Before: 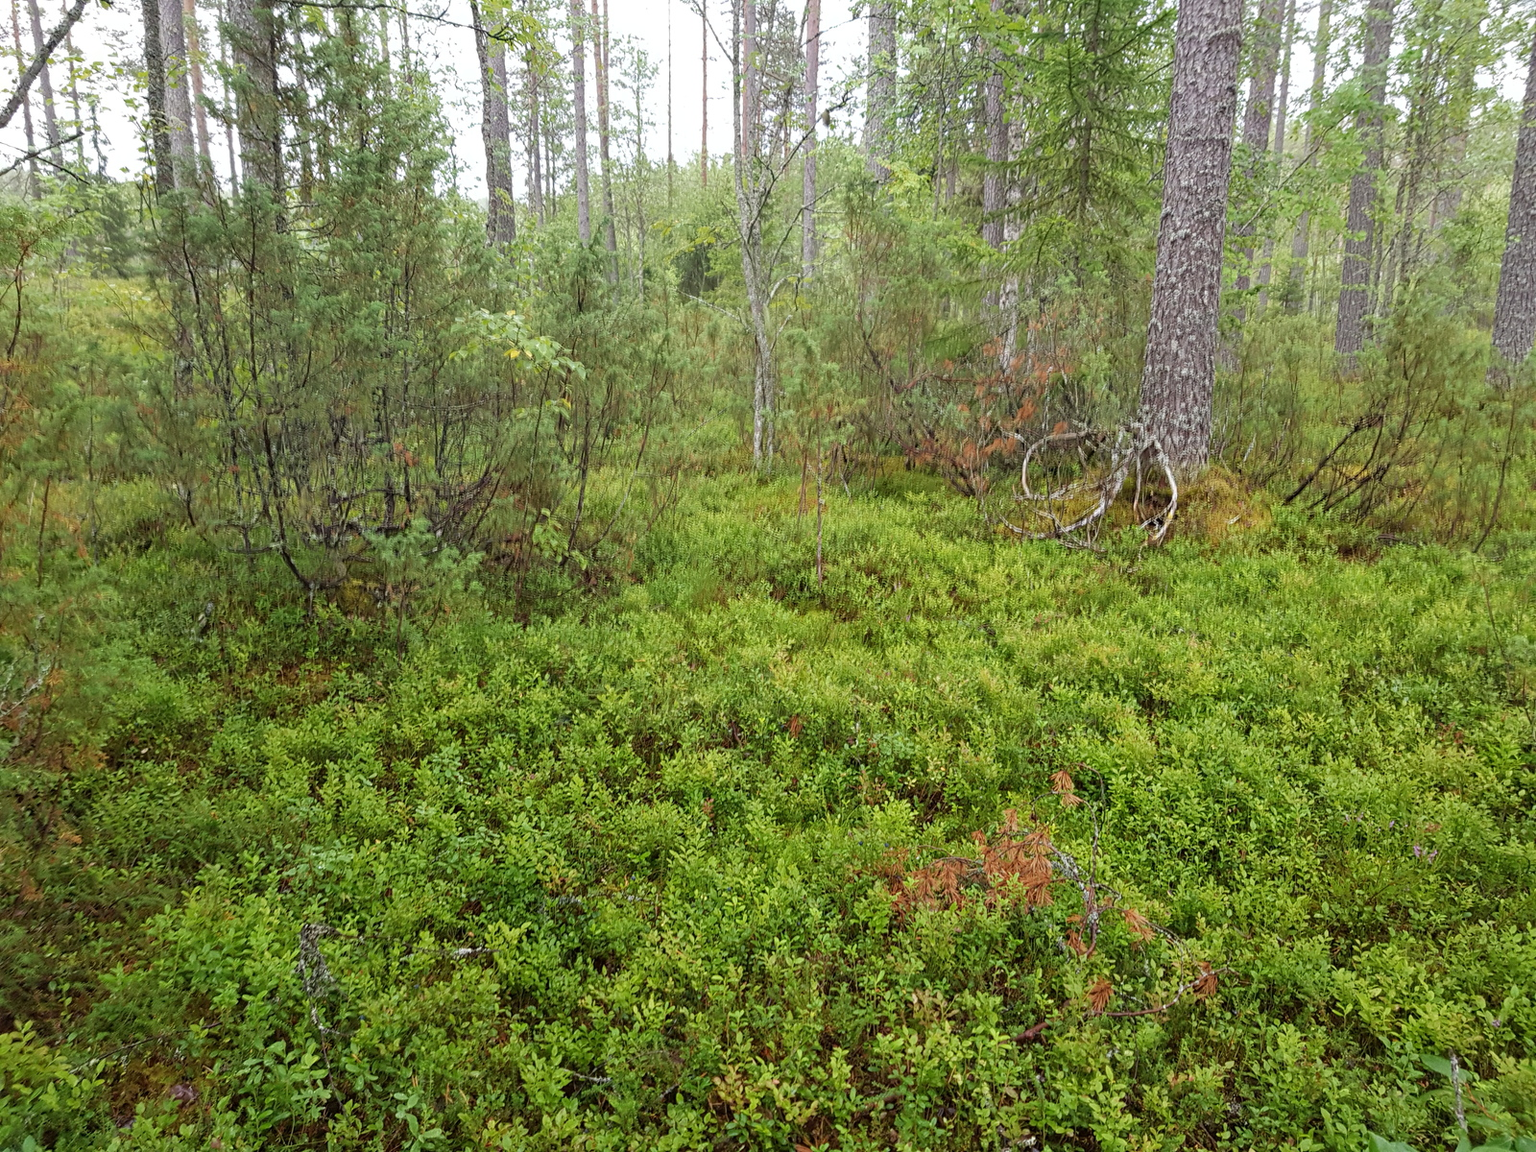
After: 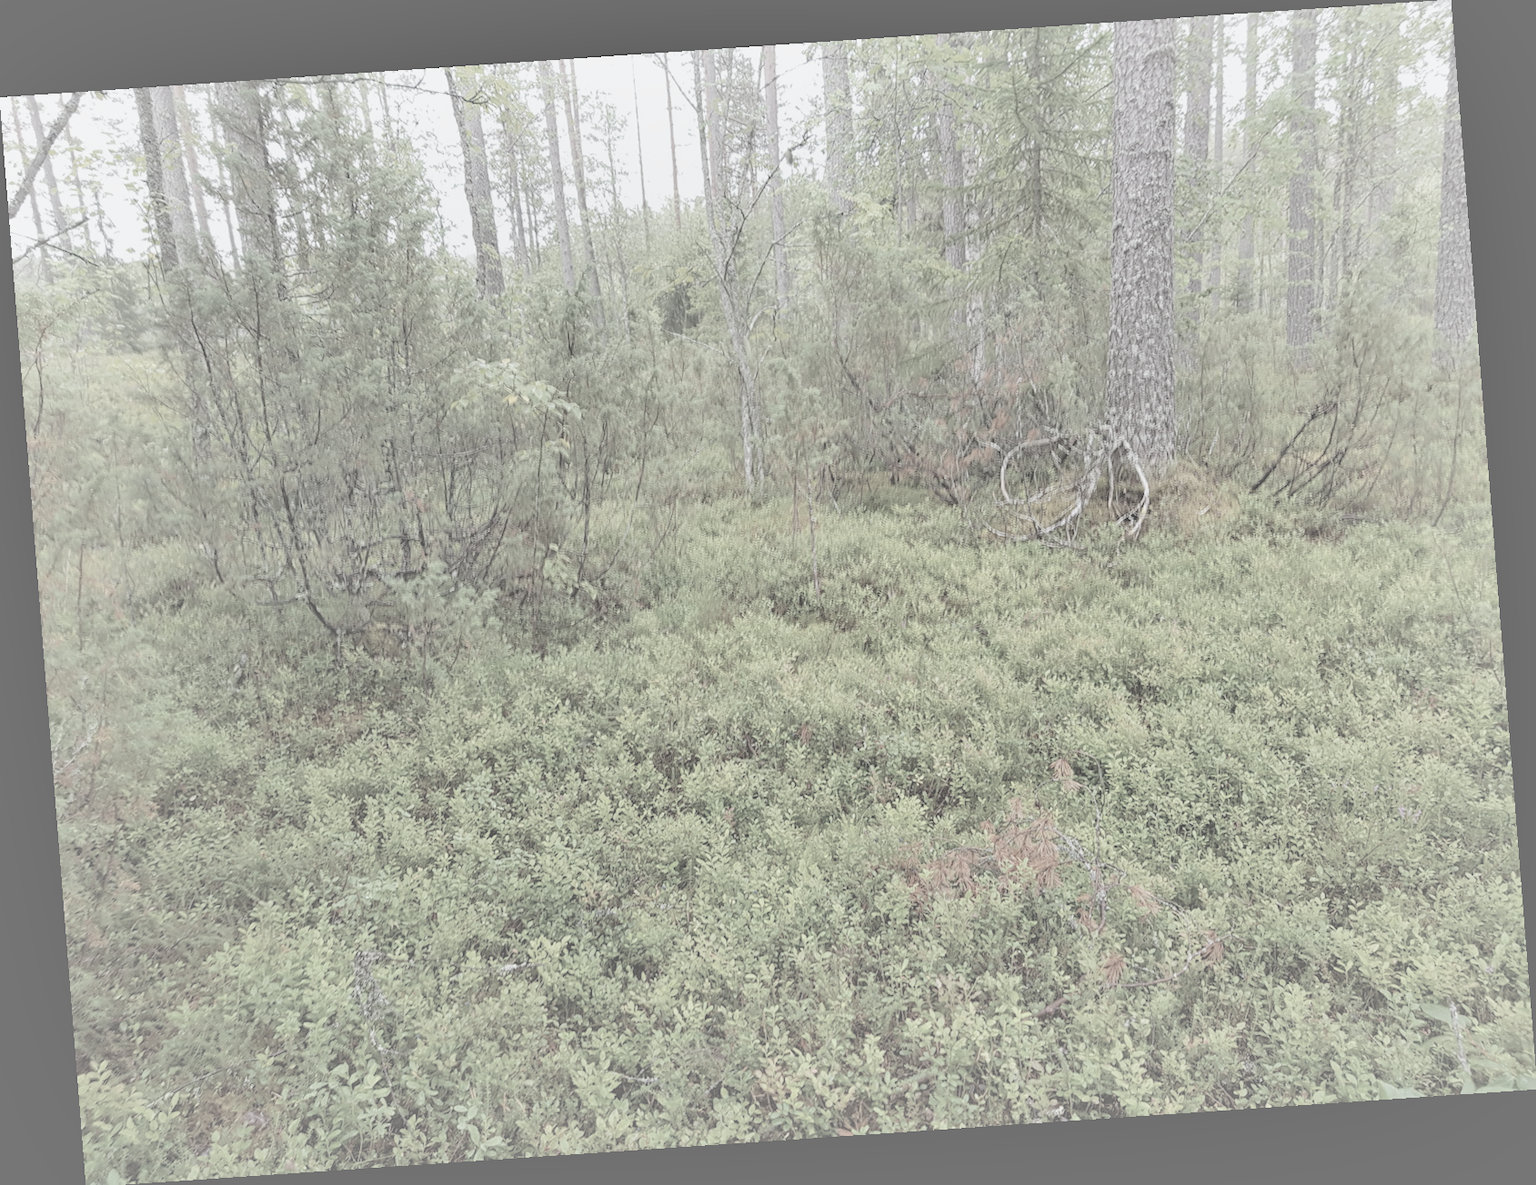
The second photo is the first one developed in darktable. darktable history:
rotate and perspective: rotation -4.2°, shear 0.006, automatic cropping off
white balance: red 0.988, blue 1.017
shadows and highlights: radius 171.16, shadows 27, white point adjustment 3.13, highlights -67.95, soften with gaussian
contrast brightness saturation: contrast -0.32, brightness 0.75, saturation -0.78
